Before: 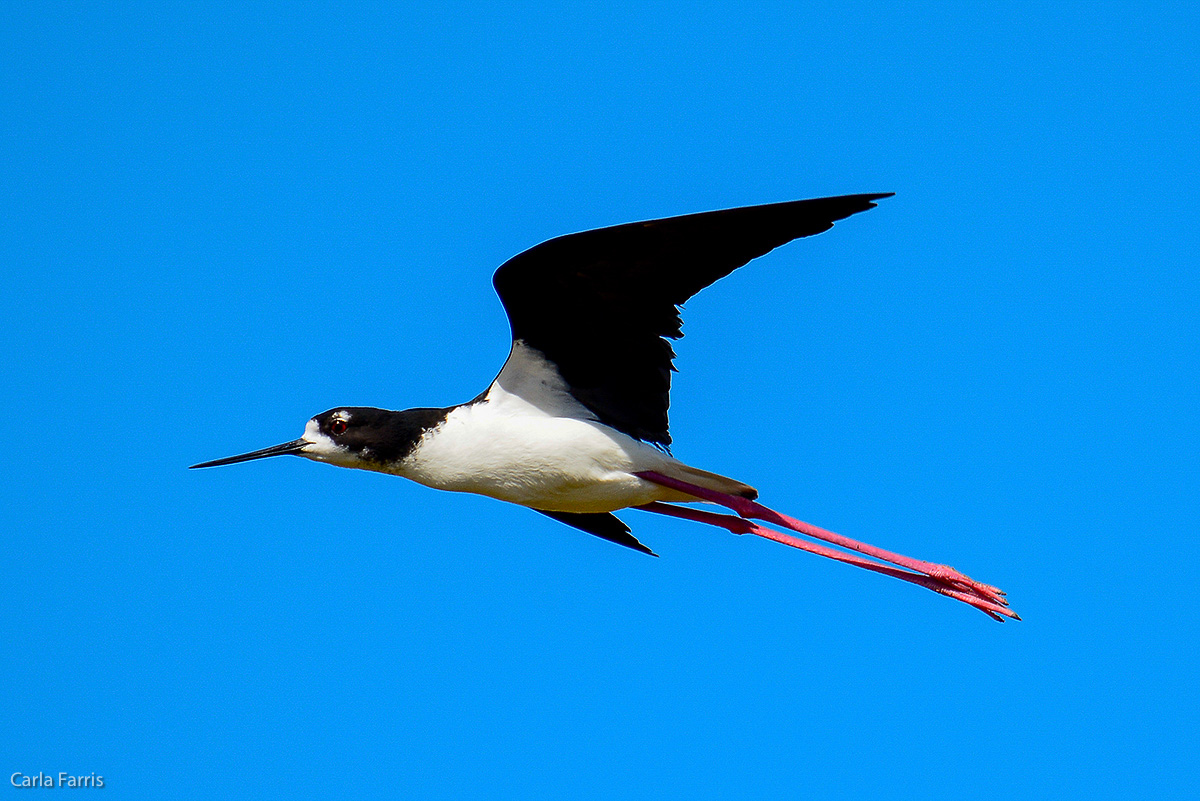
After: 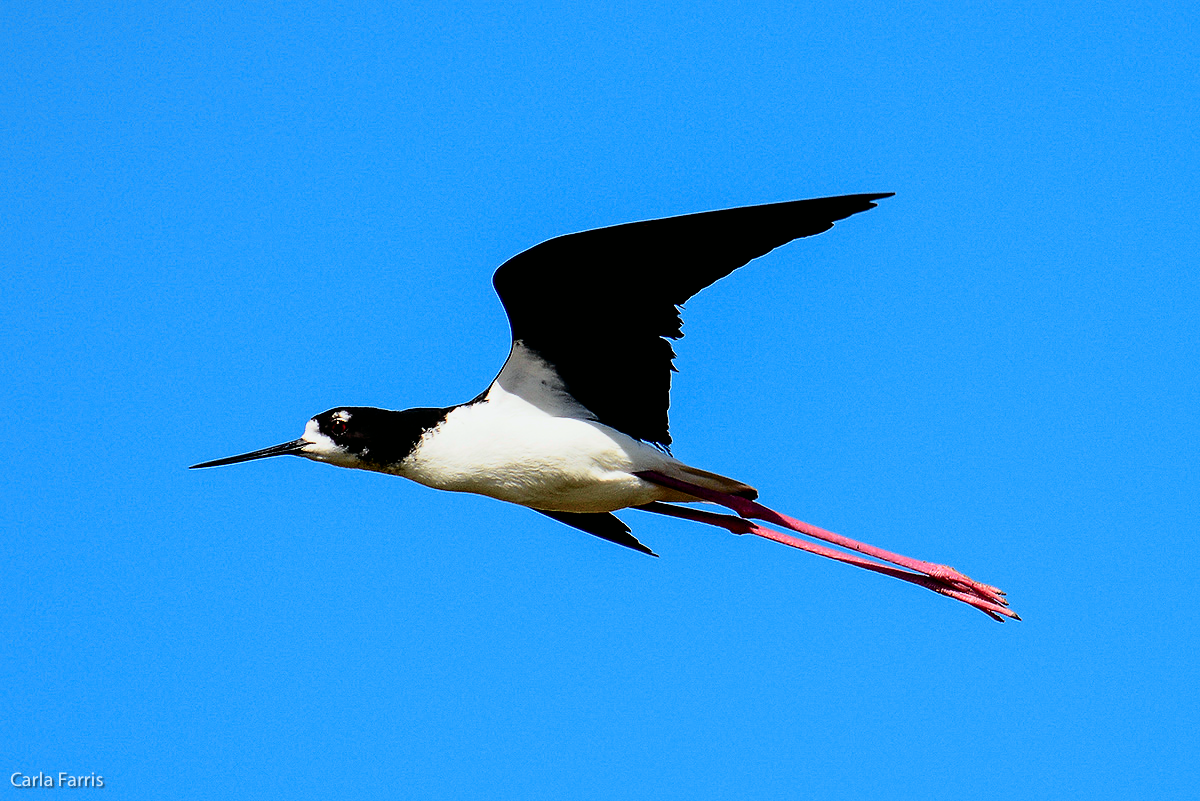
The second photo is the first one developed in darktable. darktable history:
filmic rgb: black relative exposure -4.93 EV, white relative exposure 2.84 EV, hardness 3.72
tone curve: curves: ch0 [(0, 0) (0.105, 0.068) (0.195, 0.162) (0.283, 0.283) (0.384, 0.404) (0.485, 0.531) (0.638, 0.681) (0.795, 0.879) (1, 0.977)]; ch1 [(0, 0) (0.161, 0.092) (0.35, 0.33) (0.379, 0.401) (0.456, 0.469) (0.504, 0.5) (0.512, 0.514) (0.58, 0.597) (0.635, 0.646) (1, 1)]; ch2 [(0, 0) (0.371, 0.362) (0.437, 0.437) (0.5, 0.5) (0.53, 0.523) (0.56, 0.58) (0.622, 0.606) (1, 1)], color space Lab, independent channels, preserve colors none
